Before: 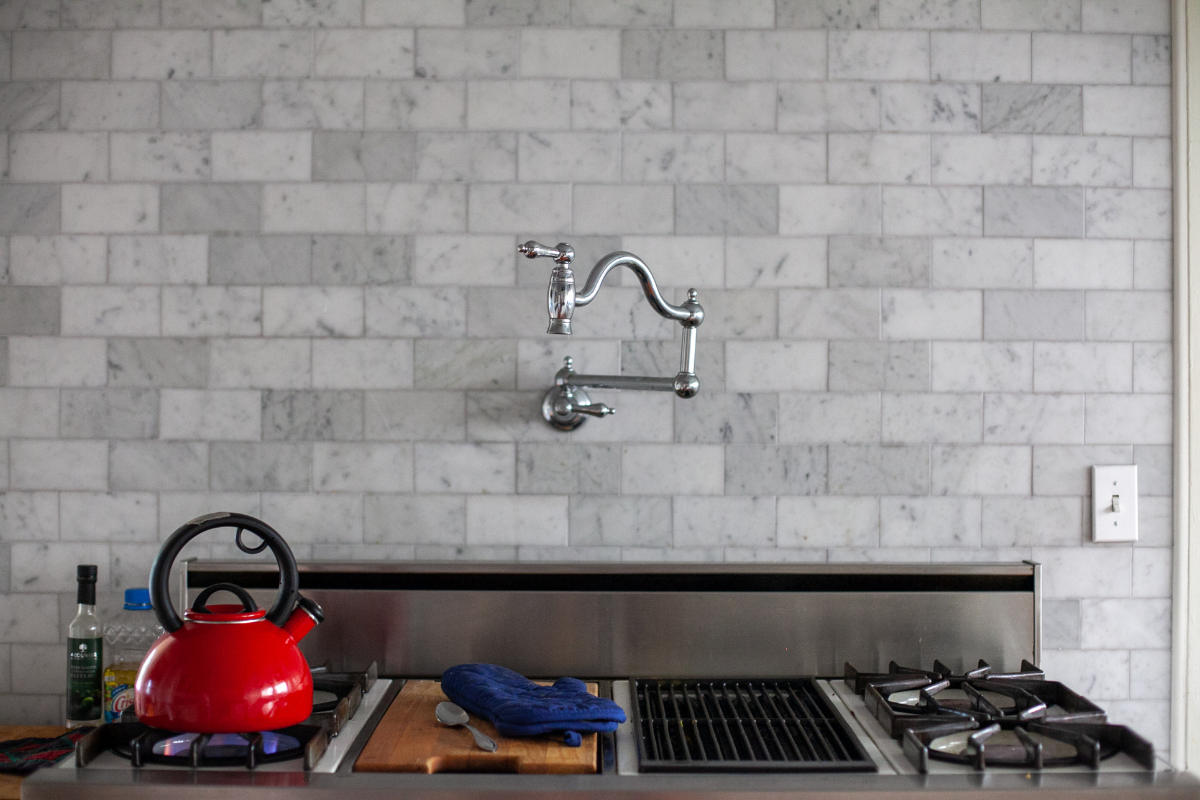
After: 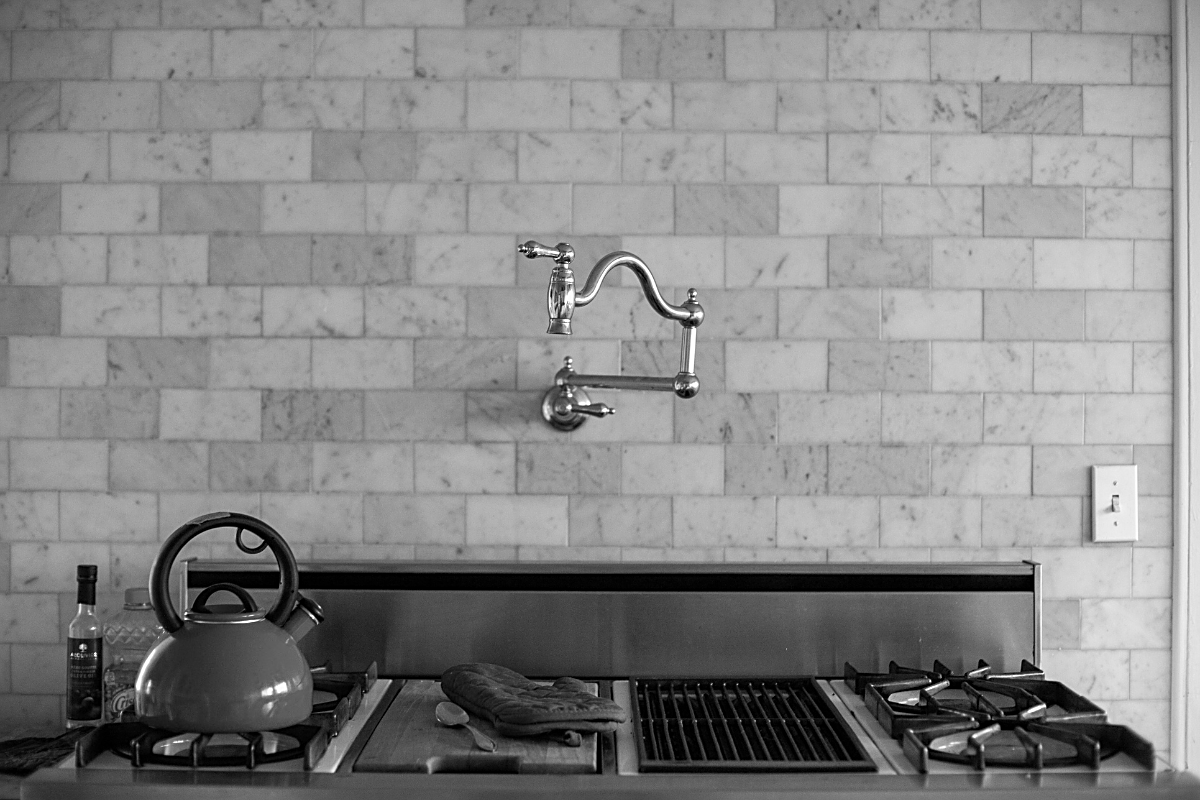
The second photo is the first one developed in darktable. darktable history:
sharpen: on, module defaults
white balance: red 0.974, blue 1.044
color calibration: output gray [0.22, 0.42, 0.37, 0], gray › normalize channels true, illuminant same as pipeline (D50), adaptation XYZ, x 0.346, y 0.359, gamut compression 0
